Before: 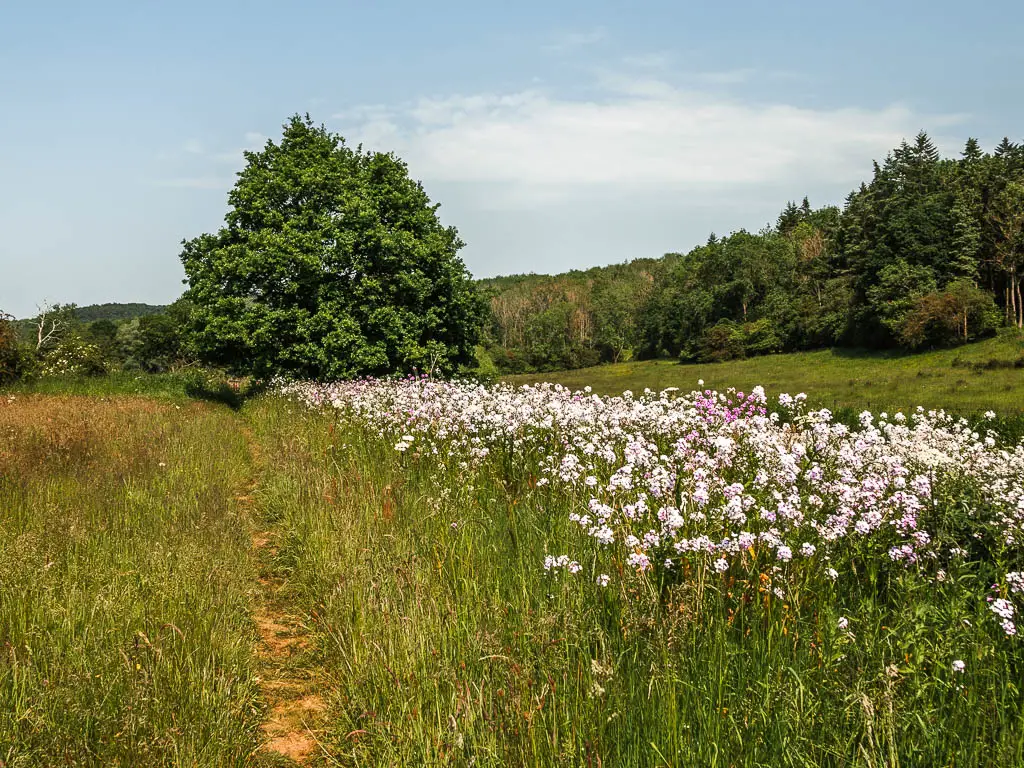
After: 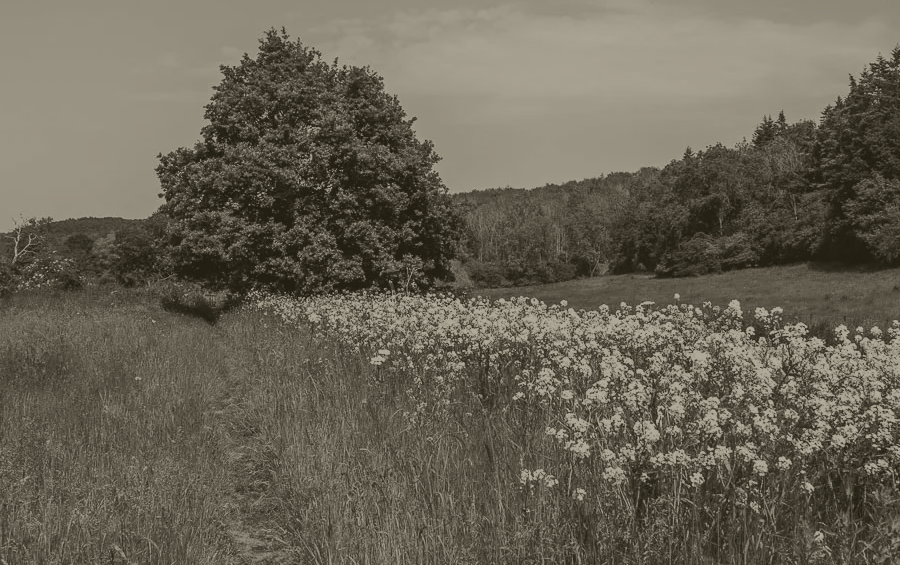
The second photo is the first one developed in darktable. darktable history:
crop and rotate: left 2.425%, top 11.305%, right 9.6%, bottom 15.08%
color balance rgb: linear chroma grading › global chroma 15%, perceptual saturation grading › global saturation 30%
colorize: hue 41.44°, saturation 22%, source mix 60%, lightness 10.61%
